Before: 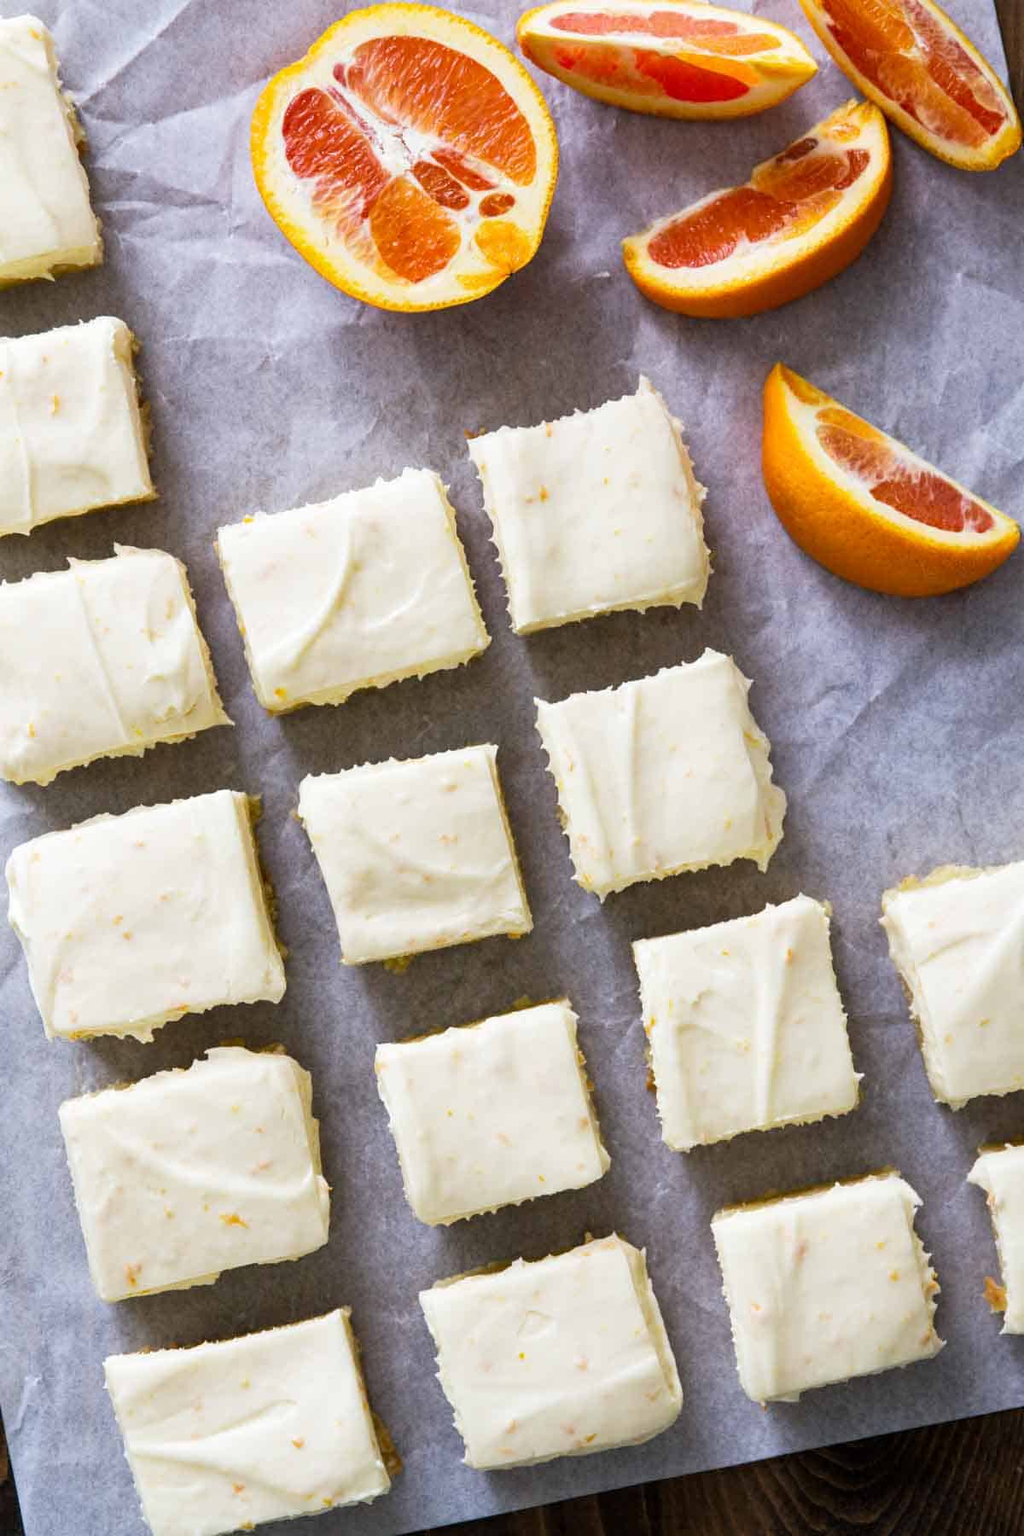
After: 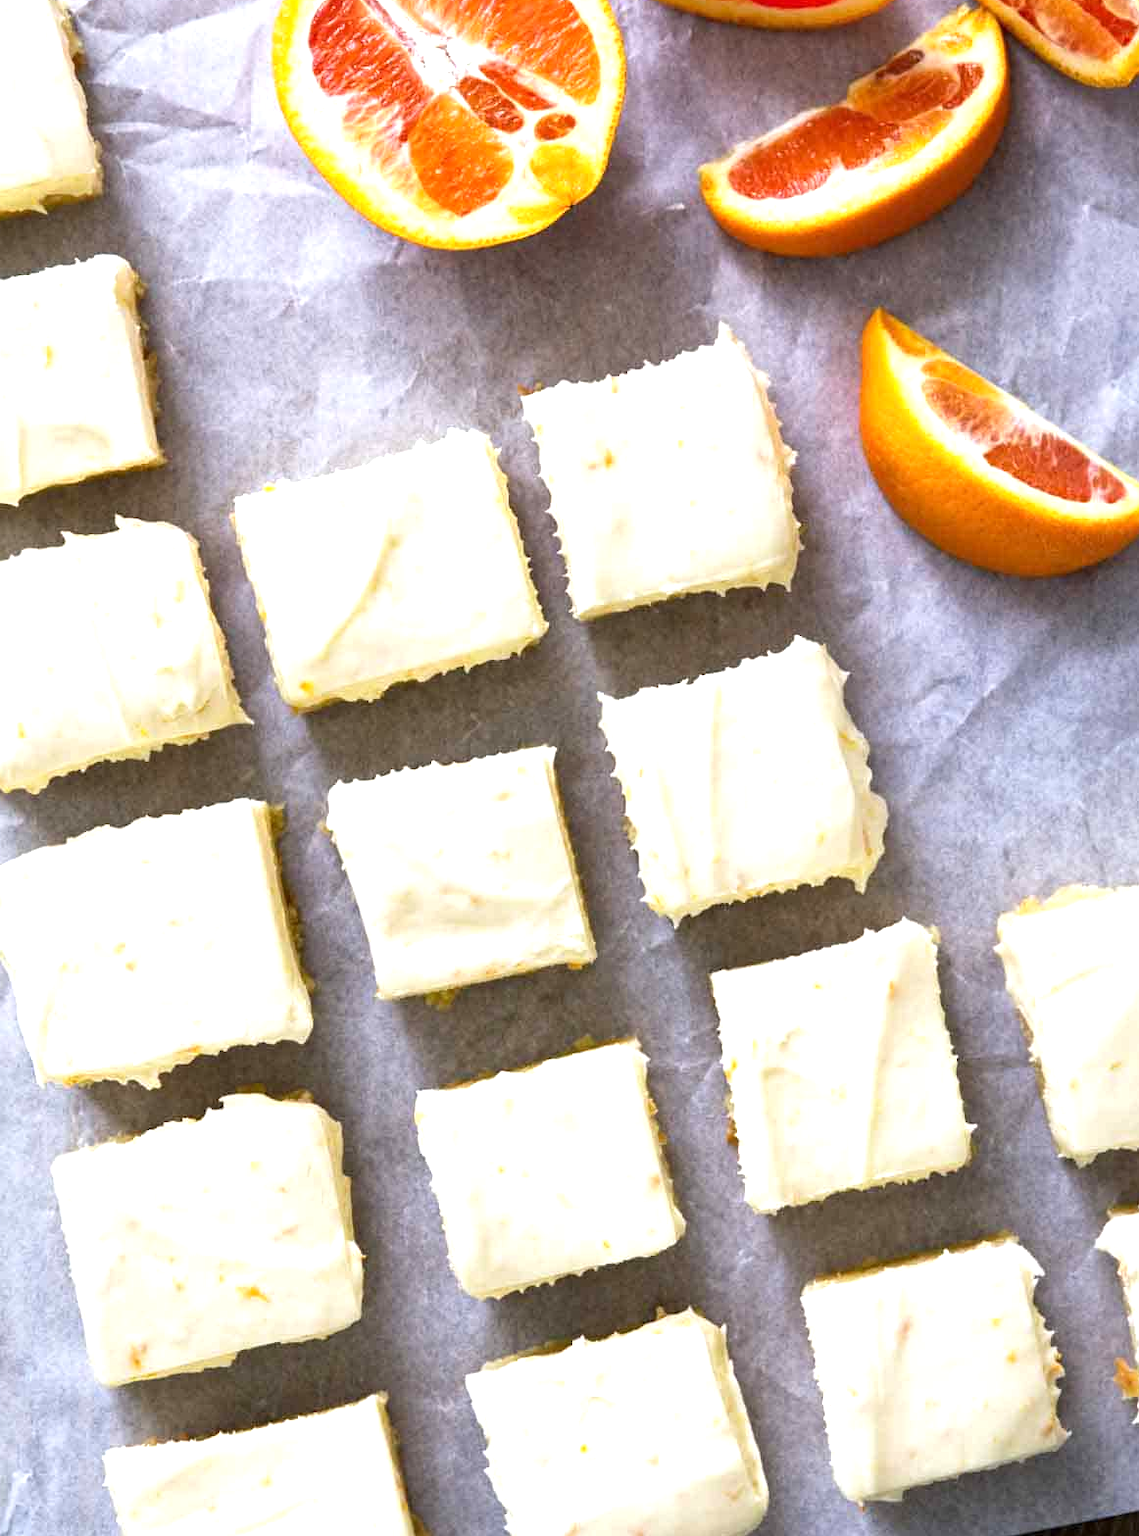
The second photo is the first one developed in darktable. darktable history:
tone equalizer: edges refinement/feathering 500, mask exposure compensation -1.57 EV, preserve details no
crop: left 1.384%, top 6.199%, right 1.636%, bottom 6.734%
exposure: exposure 0.642 EV, compensate highlight preservation false
